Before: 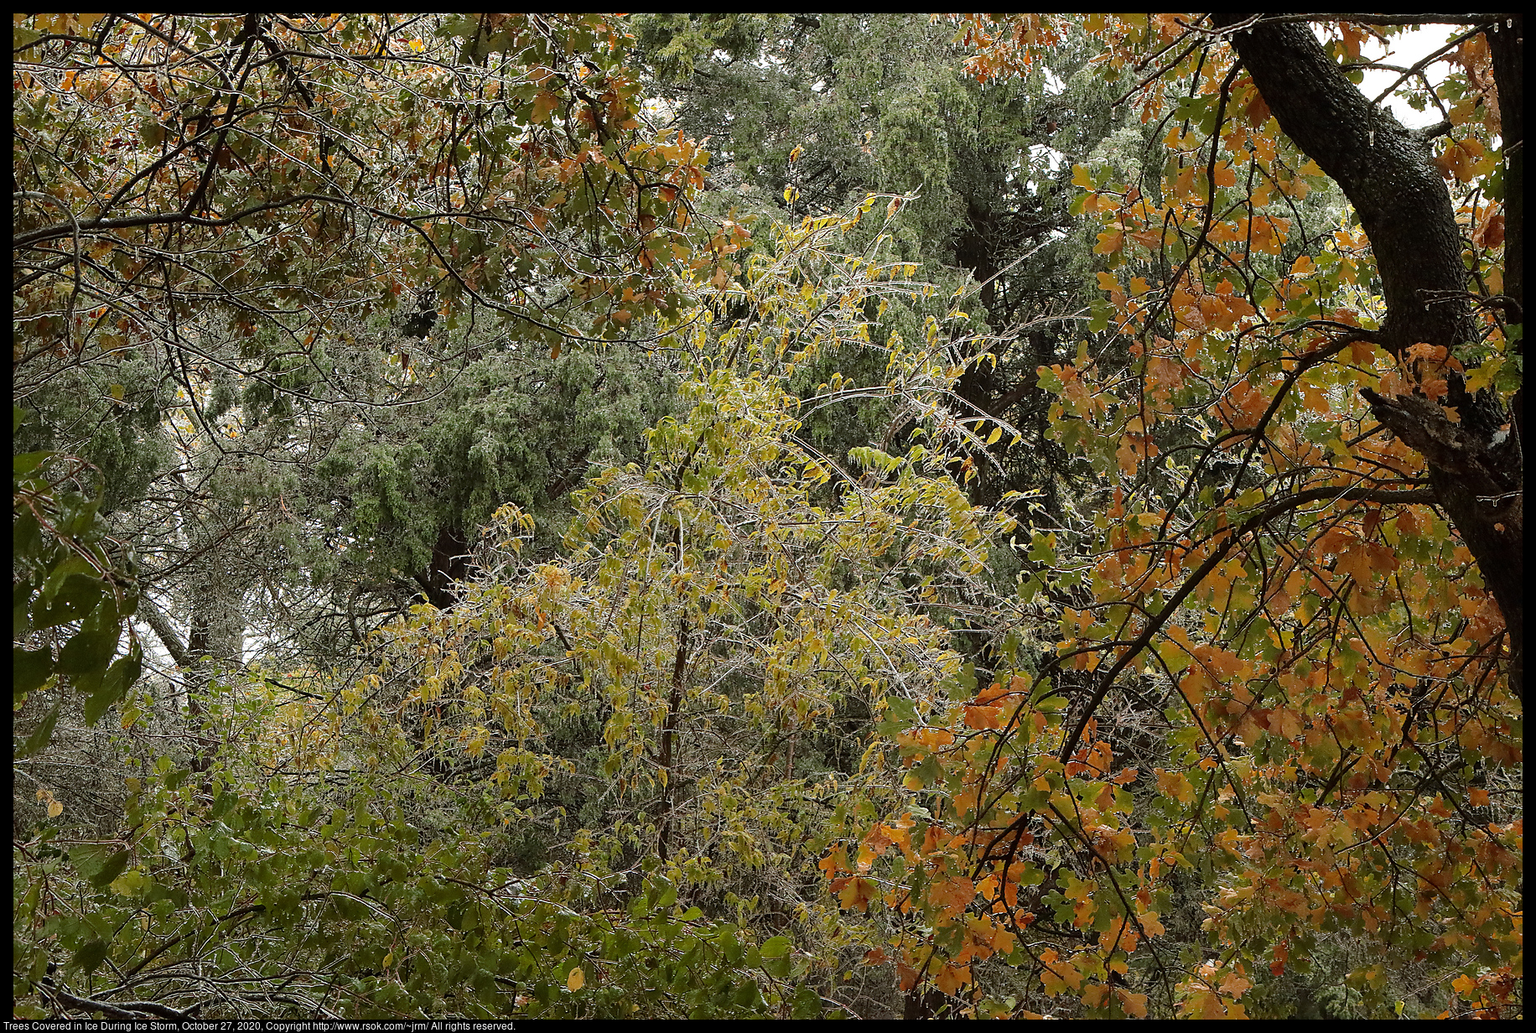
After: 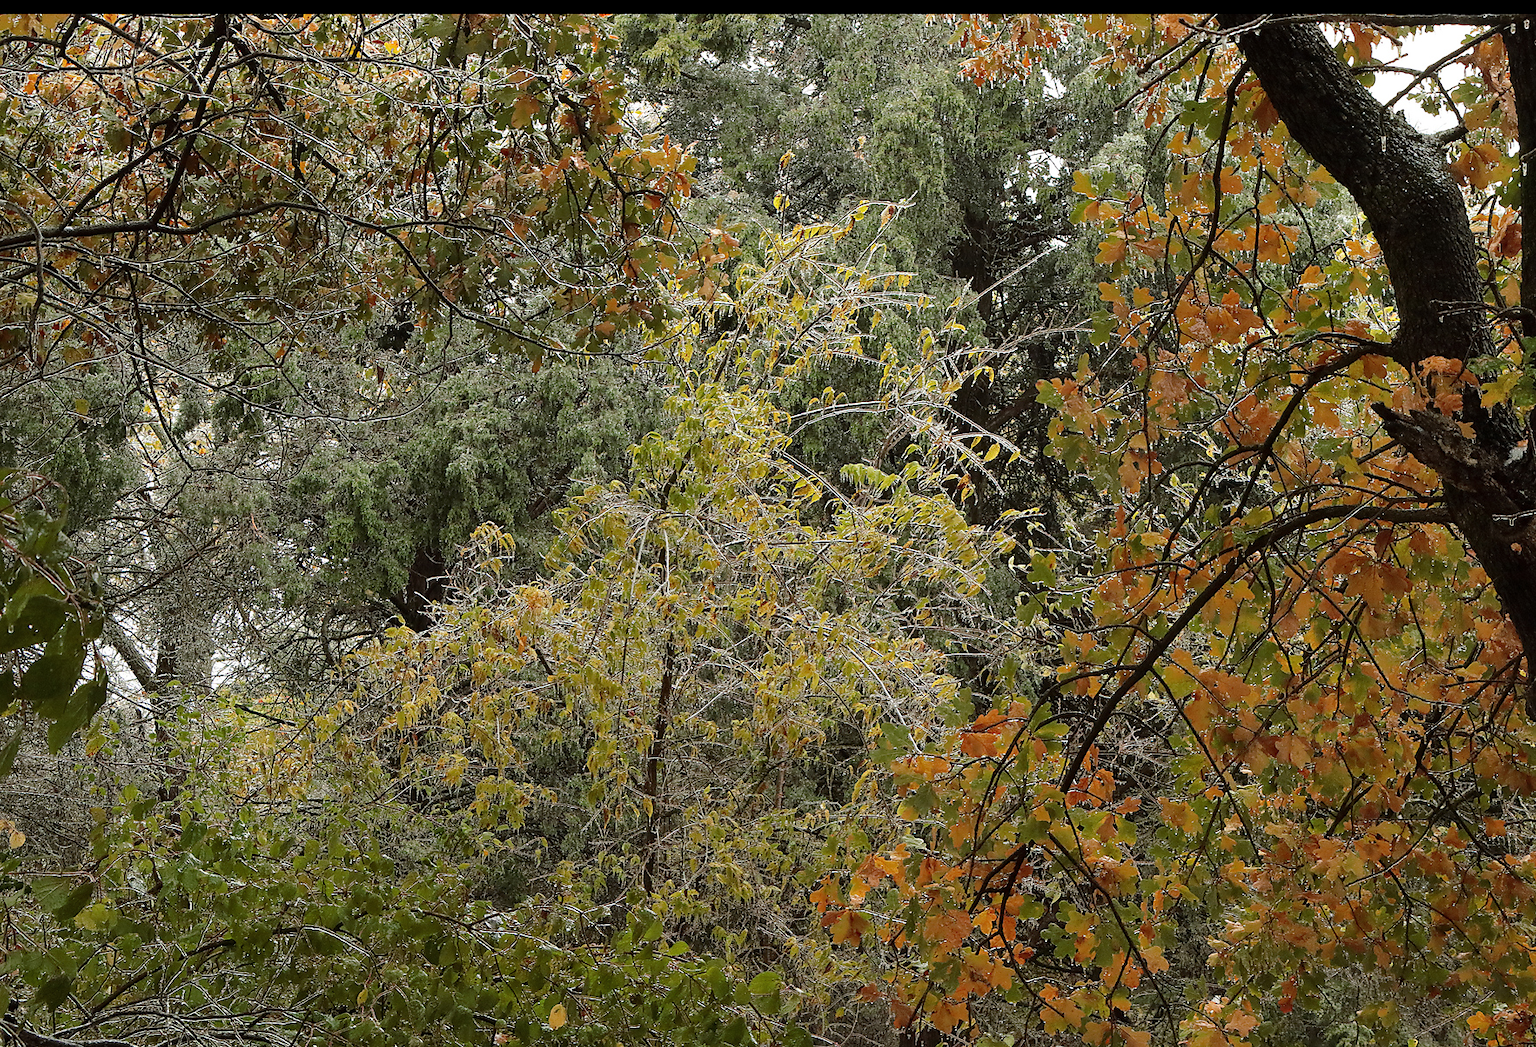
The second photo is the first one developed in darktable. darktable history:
shadows and highlights: shadows 30.63, highlights -63.22, shadows color adjustment 98%, highlights color adjustment 58.61%, soften with gaussian
crop and rotate: left 2.536%, right 1.107%, bottom 2.246%
